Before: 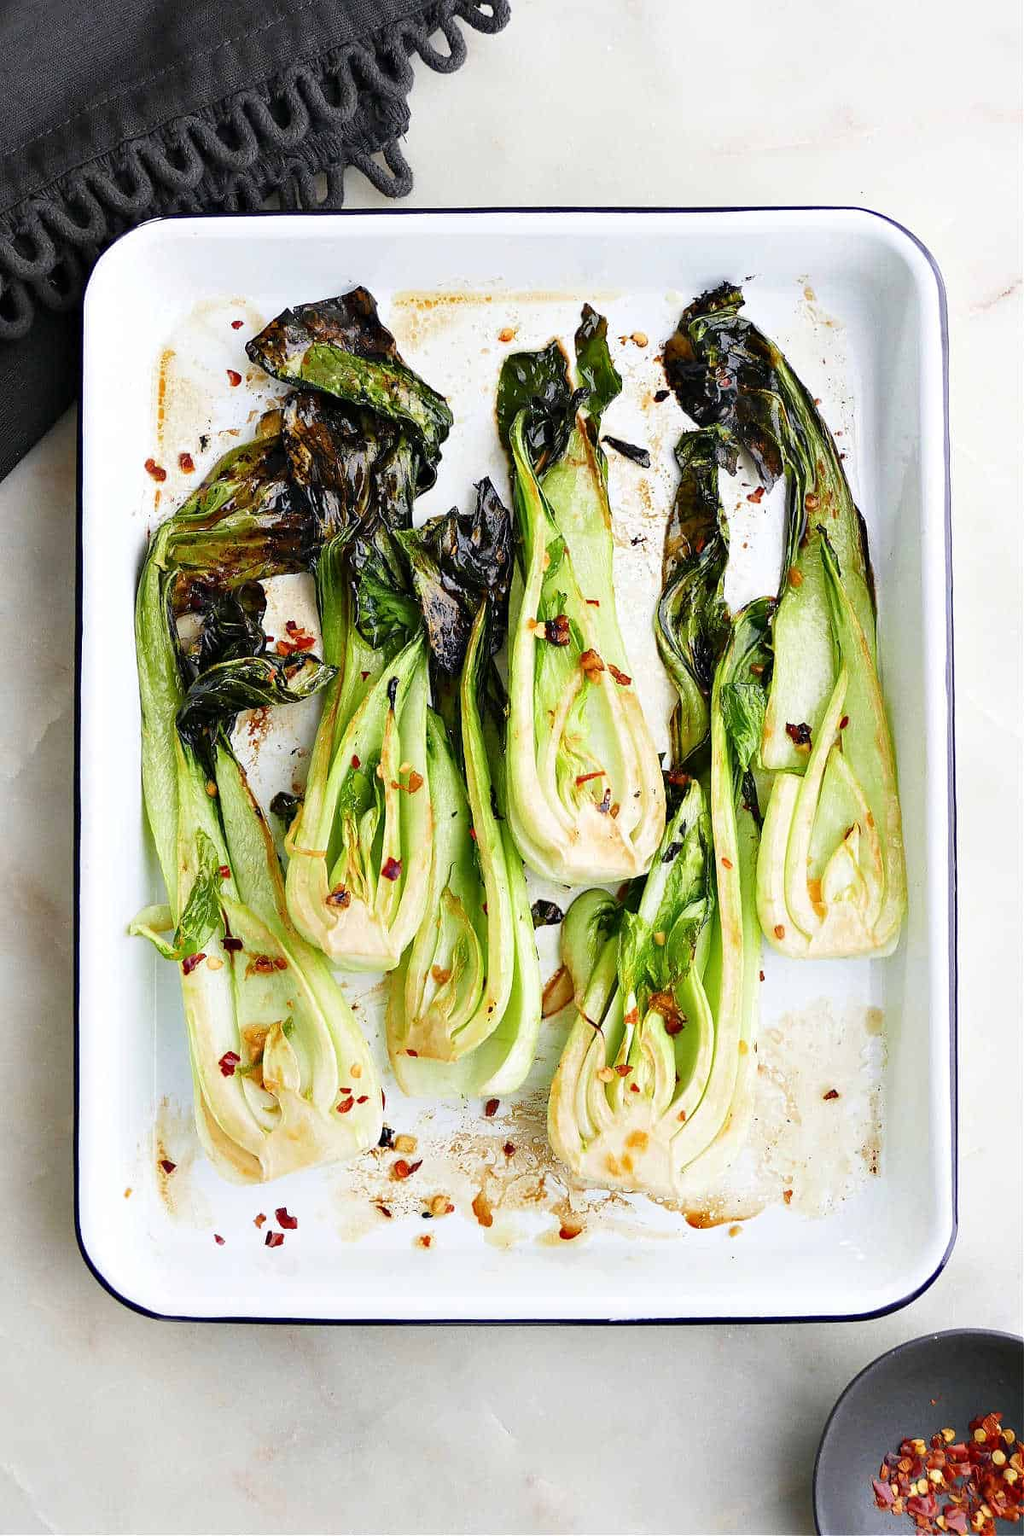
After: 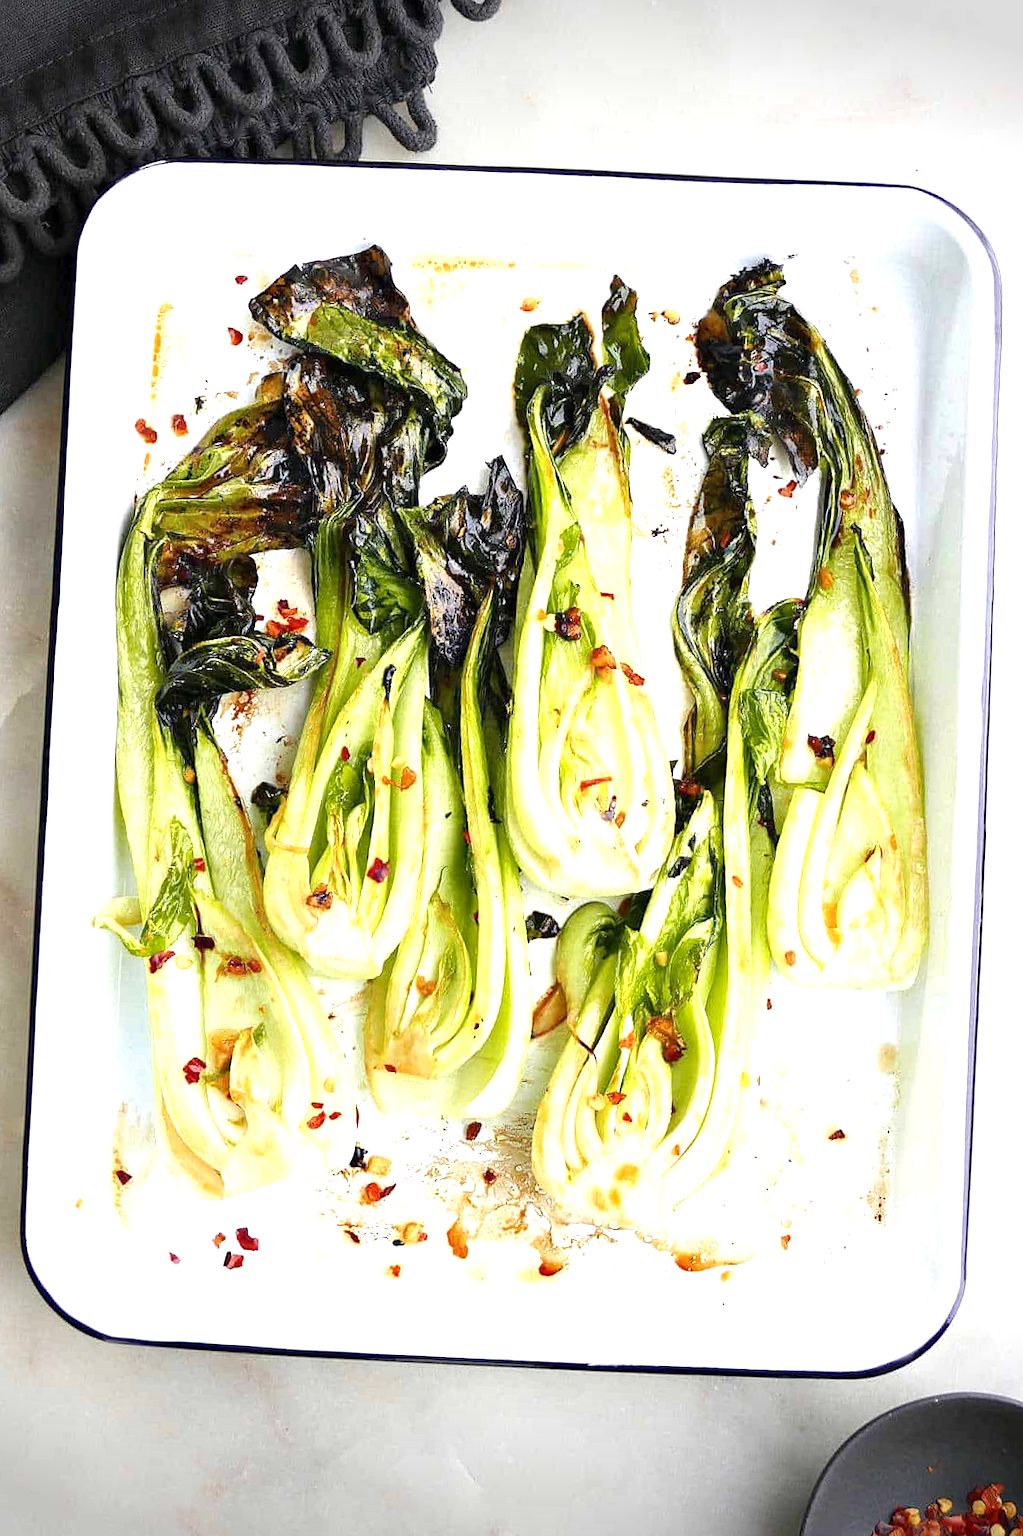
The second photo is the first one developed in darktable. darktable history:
crop and rotate: angle -2.78°
vignetting: fall-off start 100.18%, saturation -0.028, width/height ratio 1.307
exposure: black level correction 0, exposure 0.692 EV, compensate highlight preservation false
color zones: curves: ch2 [(0, 0.5) (0.143, 0.5) (0.286, 0.489) (0.415, 0.421) (0.571, 0.5) (0.714, 0.5) (0.857, 0.5) (1, 0.5)]
